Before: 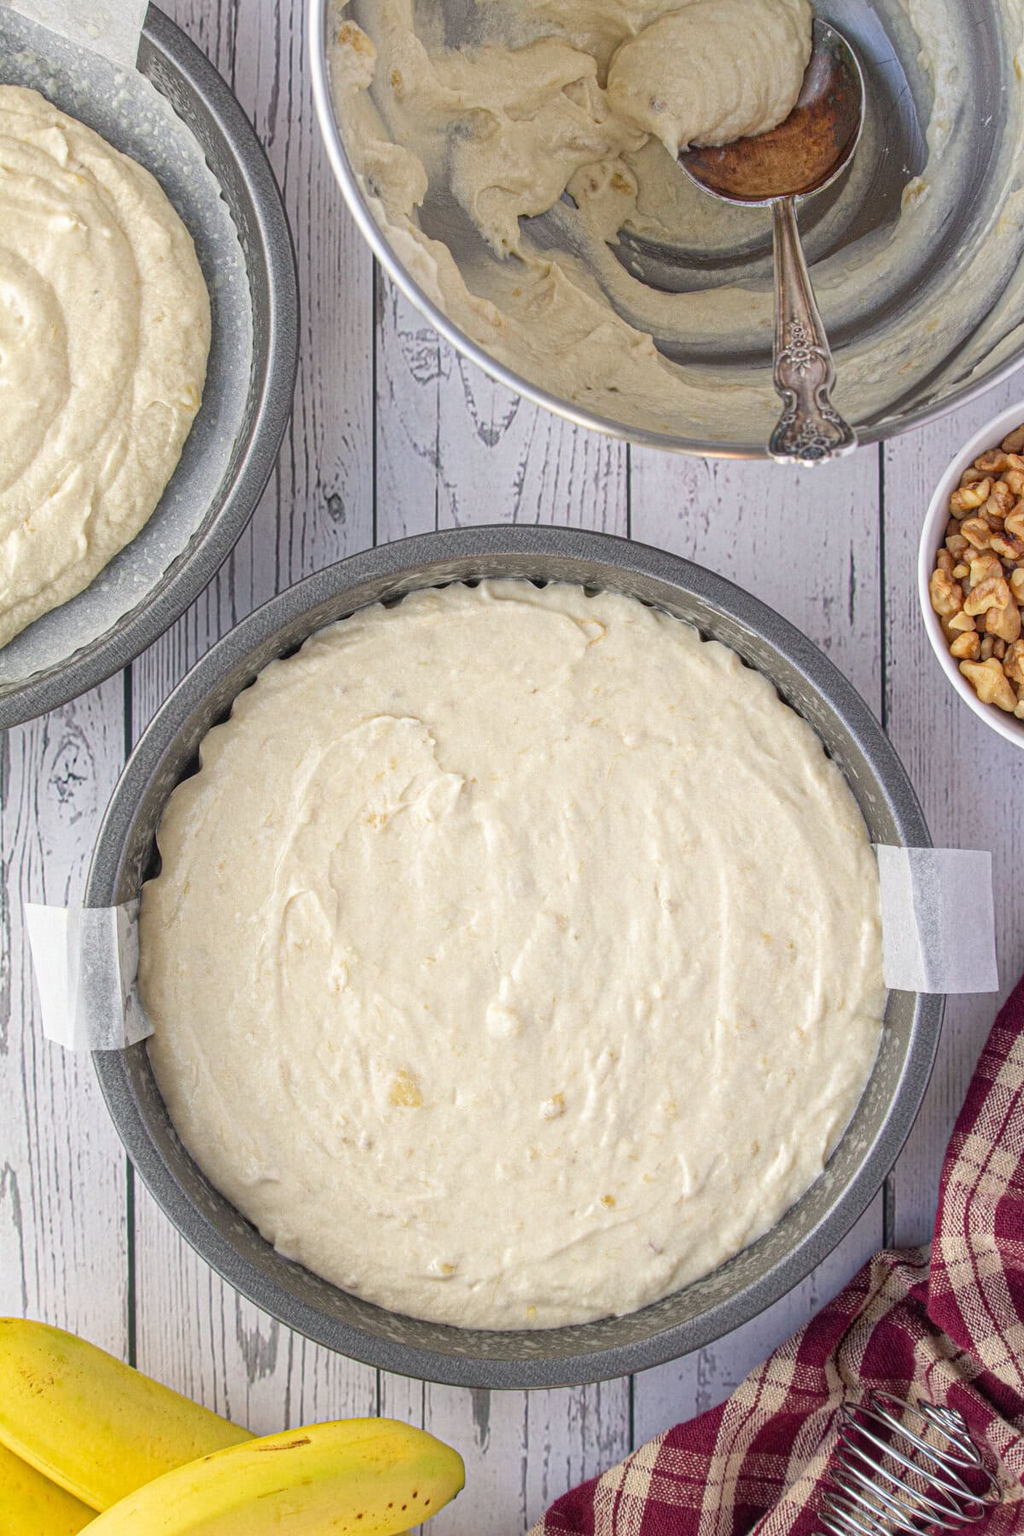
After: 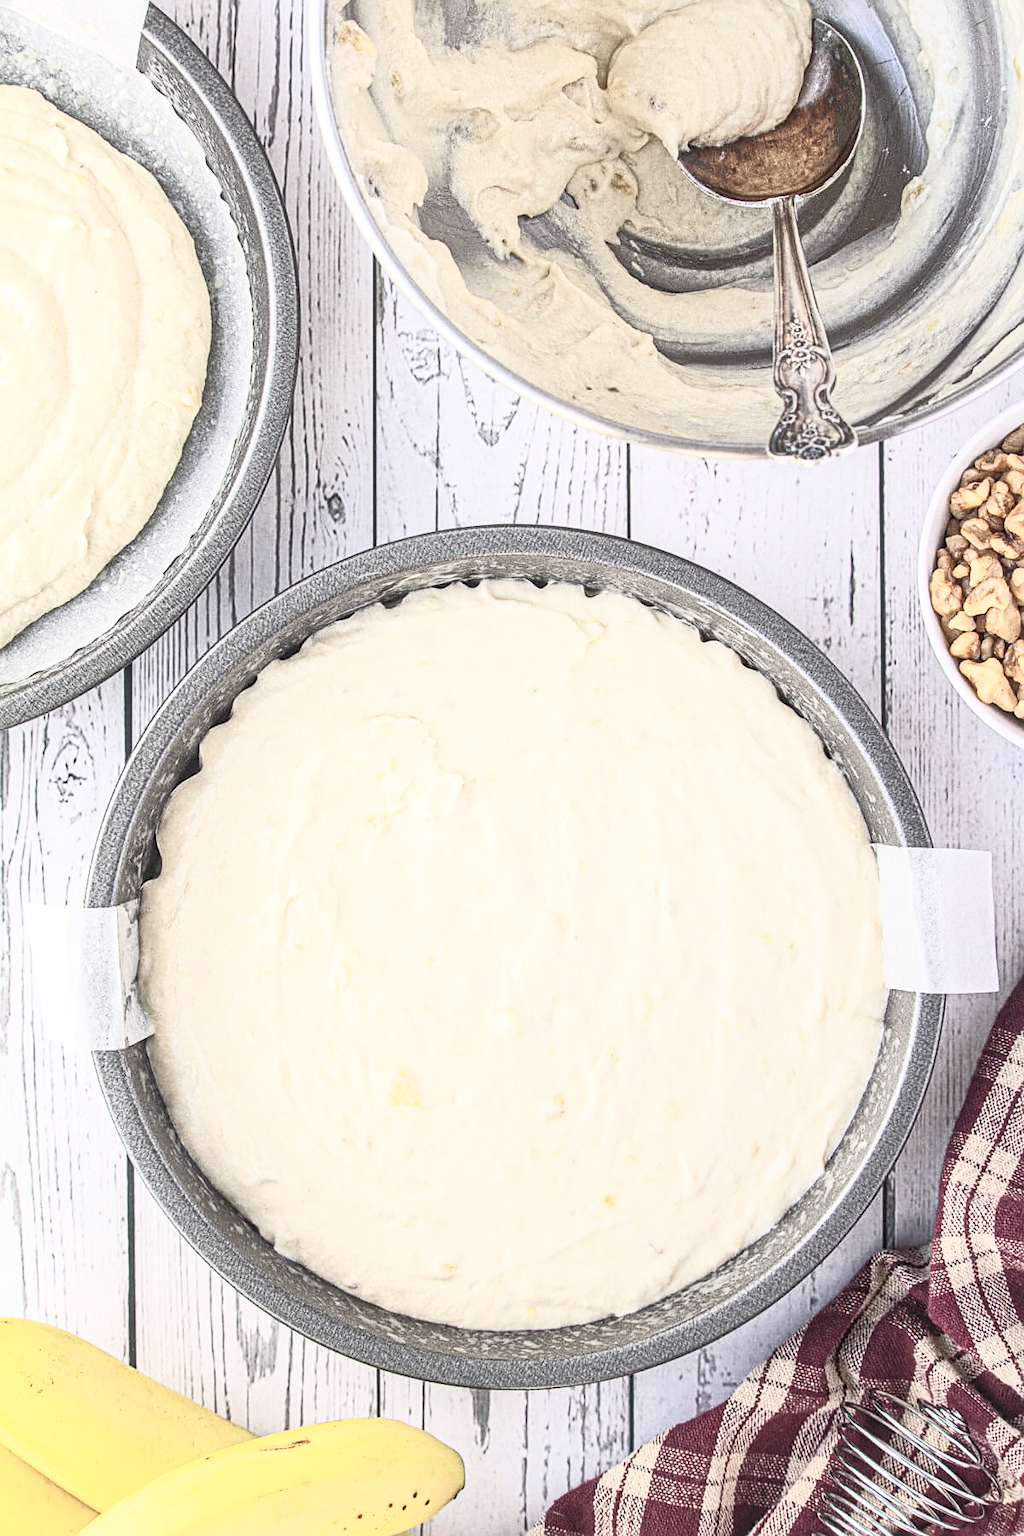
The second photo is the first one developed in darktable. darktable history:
contrast brightness saturation: contrast 0.559, brightness 0.567, saturation -0.331
local contrast: detail 110%
sharpen: on, module defaults
